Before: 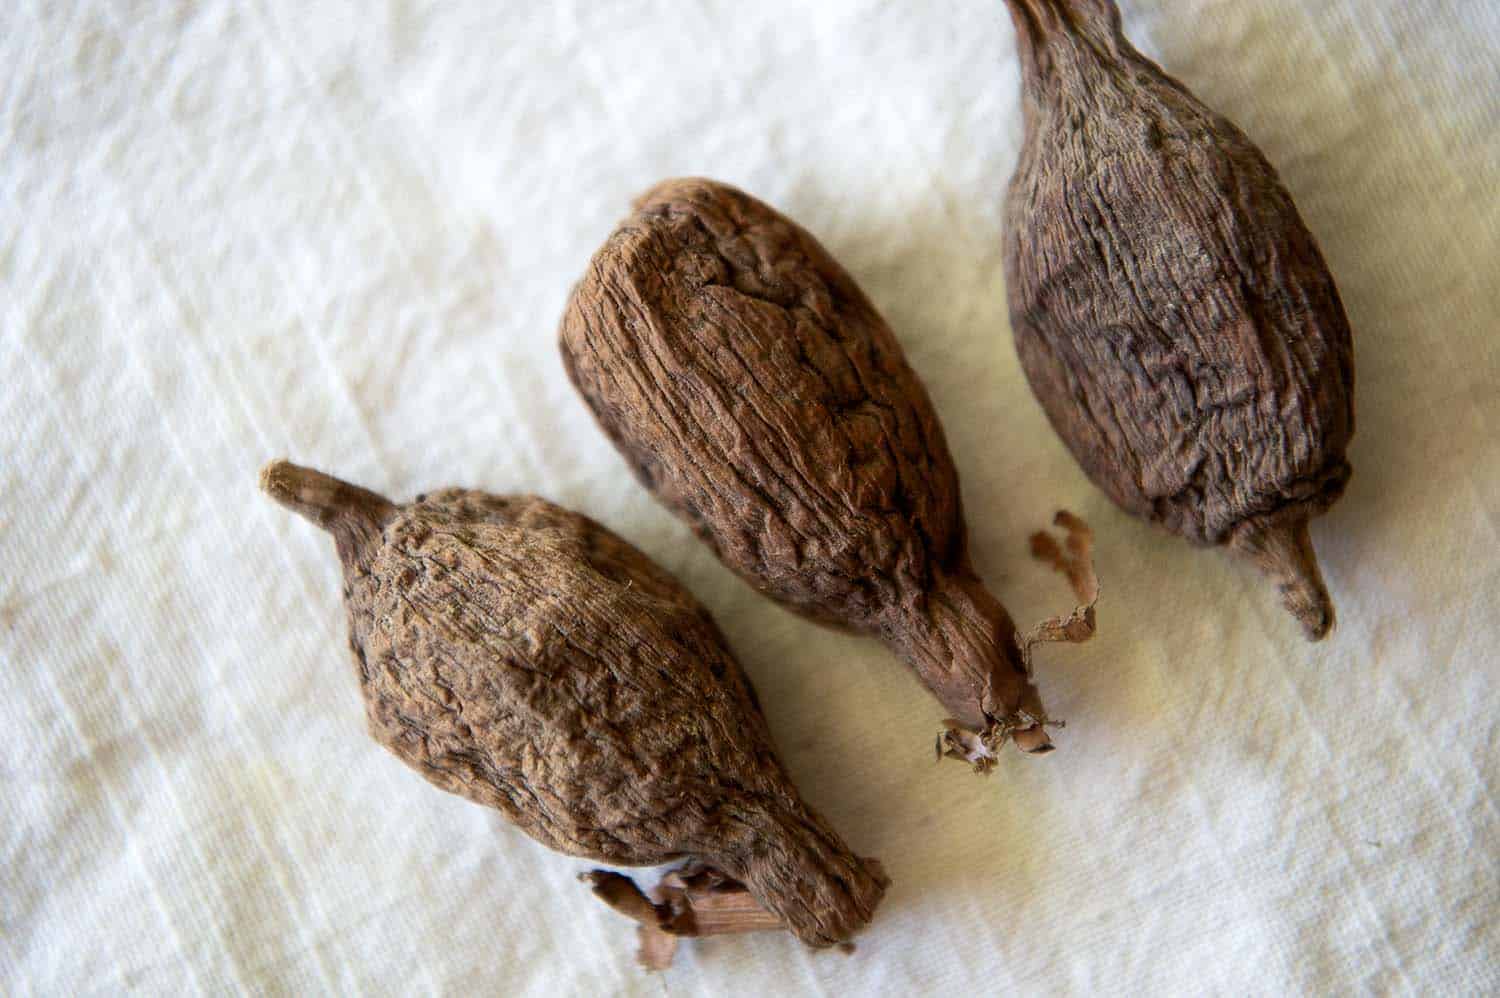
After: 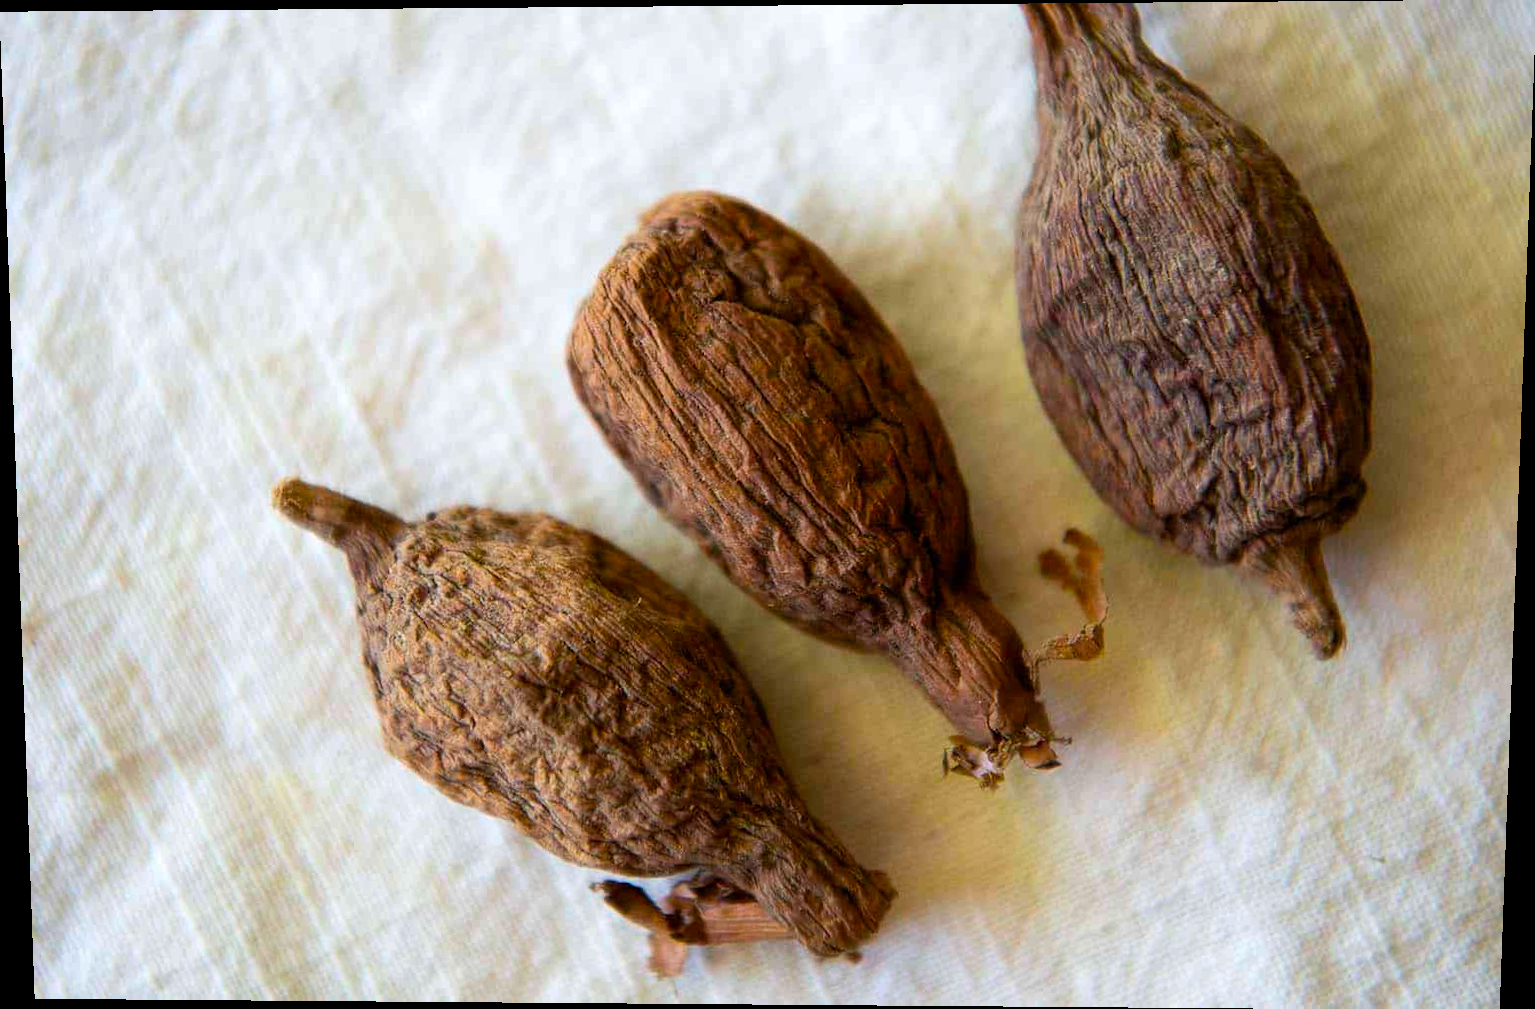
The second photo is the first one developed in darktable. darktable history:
rotate and perspective: lens shift (vertical) 0.048, lens shift (horizontal) -0.024, automatic cropping off
color balance rgb: perceptual saturation grading › global saturation 20%, global vibrance 20%
